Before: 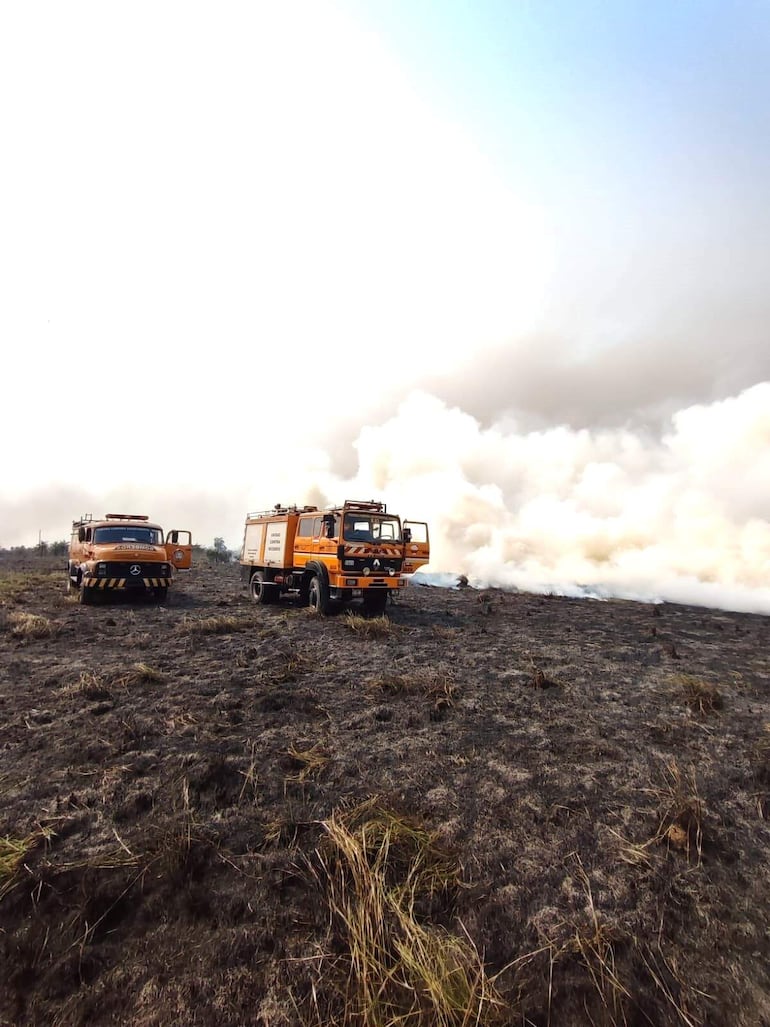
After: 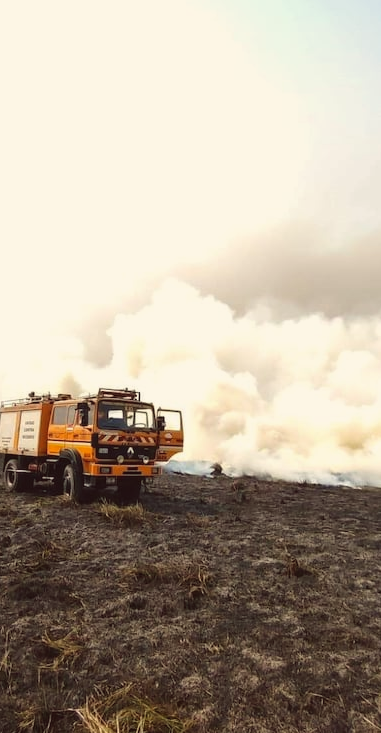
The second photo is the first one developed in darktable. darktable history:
color balance: lift [1.005, 1.002, 0.998, 0.998], gamma [1, 1.021, 1.02, 0.979], gain [0.923, 1.066, 1.056, 0.934]
crop: left 32.075%, top 10.976%, right 18.355%, bottom 17.596%
